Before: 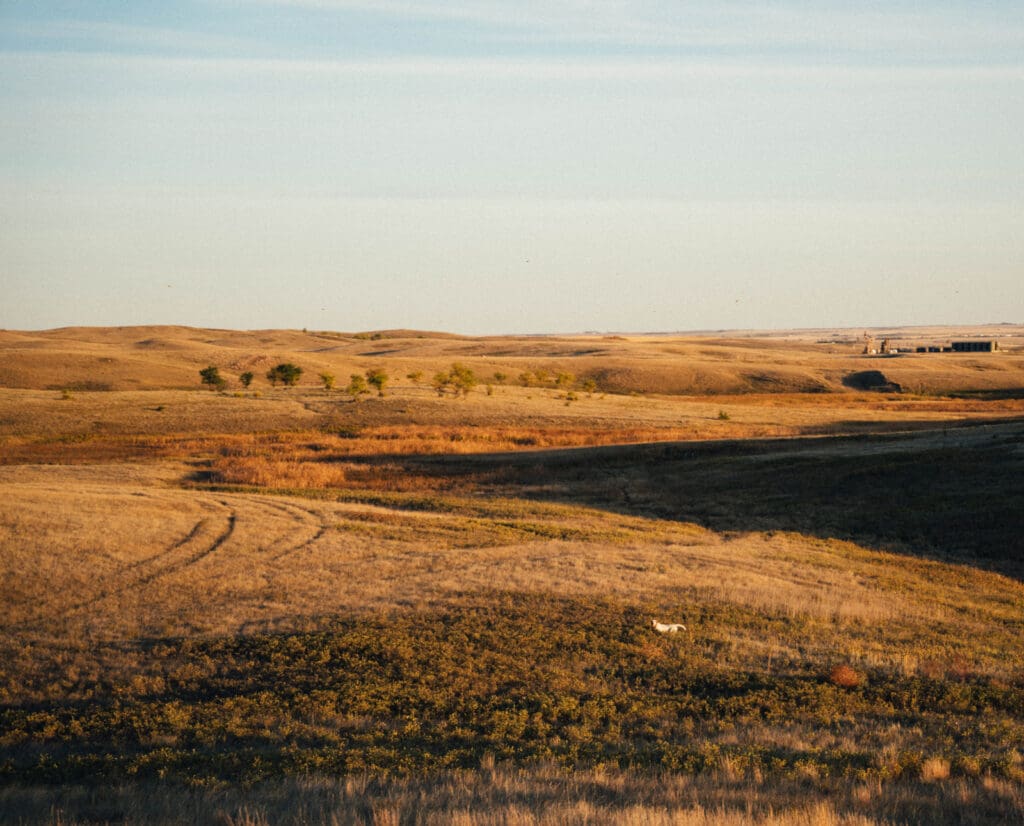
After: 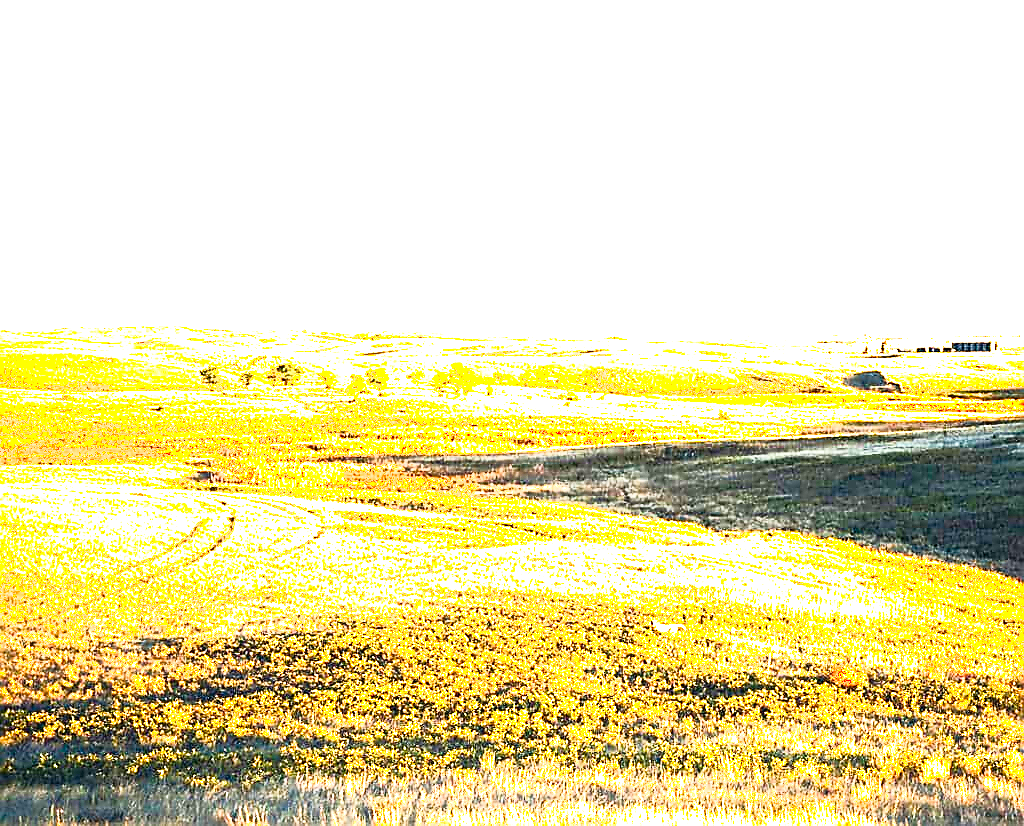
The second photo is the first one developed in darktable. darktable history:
exposure: black level correction 0, exposure 1.7 EV, compensate exposure bias true, compensate highlight preservation false
levels: levels [0, 0.281, 0.562]
color balance rgb: perceptual saturation grading › global saturation 20%, perceptual saturation grading › highlights -25%, perceptual saturation grading › shadows 50%
sharpen: radius 1.4, amount 1.25, threshold 0.7
shadows and highlights: shadows -62.32, white point adjustment -5.22, highlights 61.59
